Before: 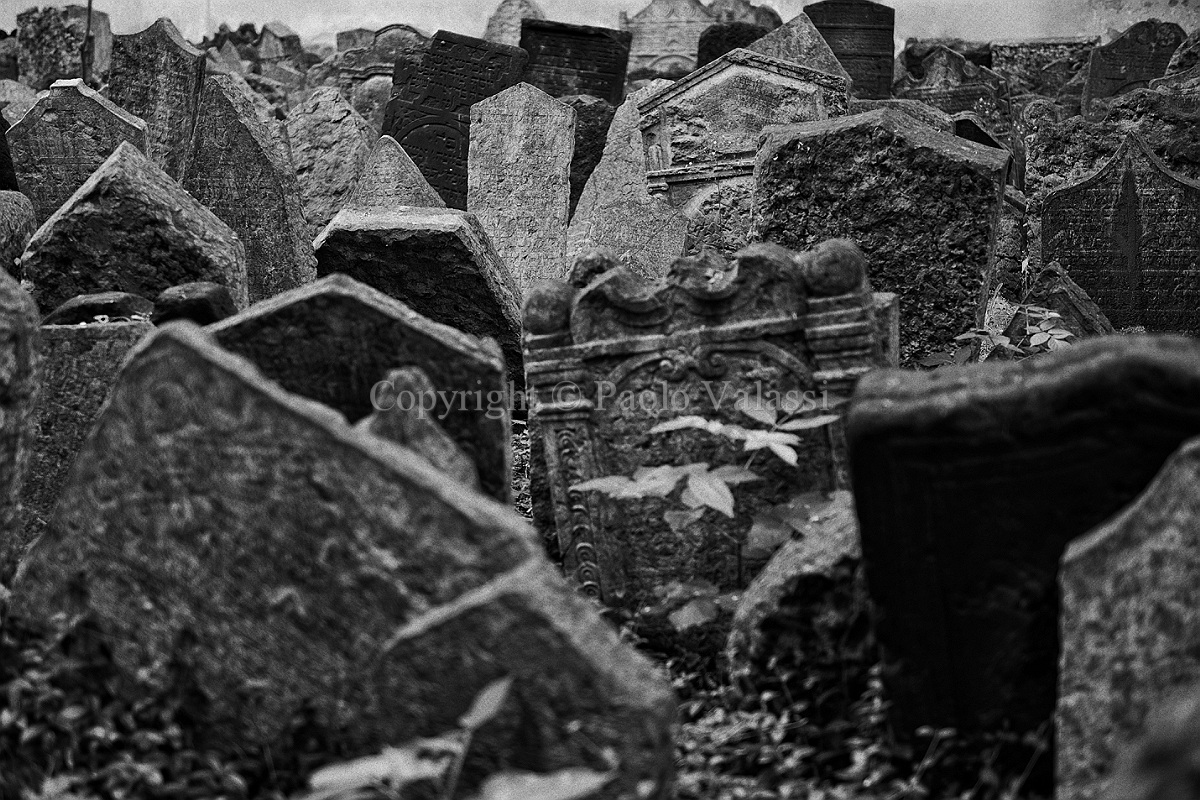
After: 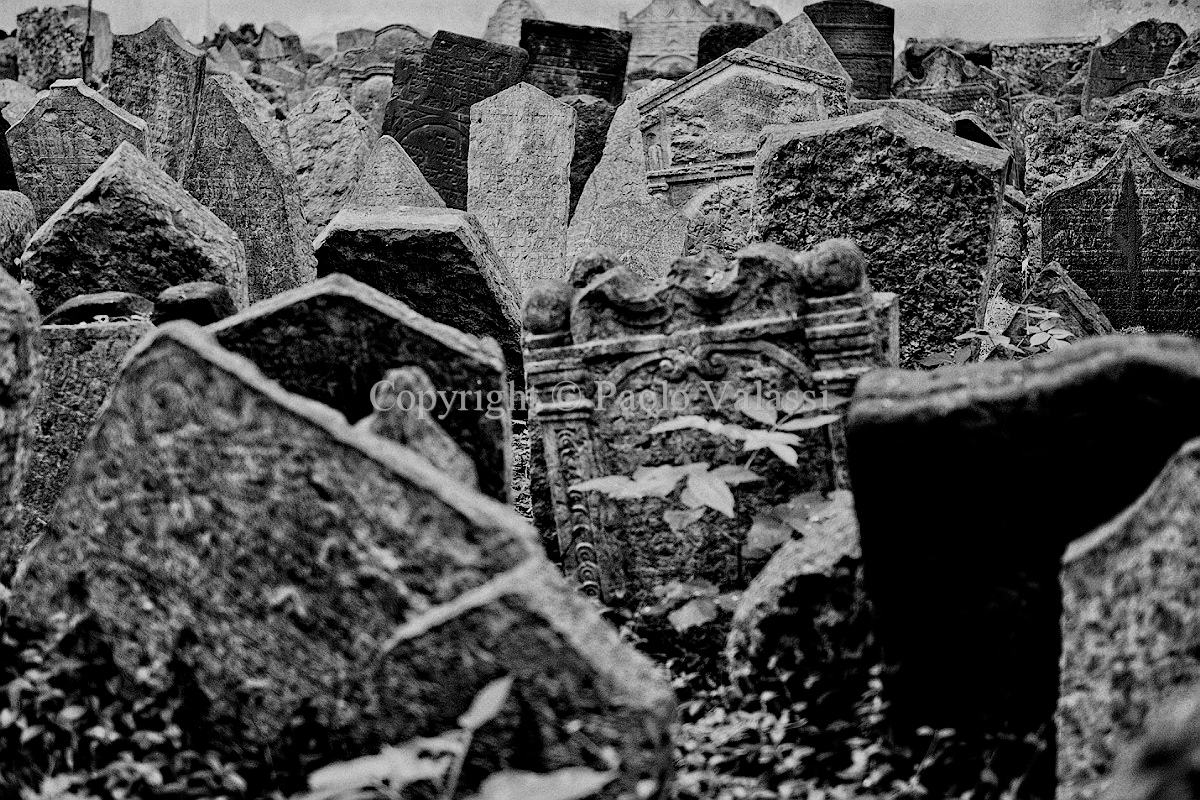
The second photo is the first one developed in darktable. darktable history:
local contrast: mode bilateral grid, contrast 20, coarseness 50, detail 120%, midtone range 0.2
contrast brightness saturation: saturation -0.05
filmic rgb: black relative exposure -7.32 EV, white relative exposure 5.09 EV, hardness 3.2
tone equalizer: -7 EV 0.15 EV, -6 EV 0.6 EV, -5 EV 1.15 EV, -4 EV 1.33 EV, -3 EV 1.15 EV, -2 EV 0.6 EV, -1 EV 0.15 EV, mask exposure compensation -0.5 EV
velvia: strength 15% | blend: blend mode lighten, opacity 100%; mask: uniform (no mask)
color balance rgb: perceptual saturation grading › global saturation 40%, global vibrance 15%
haze removal: compatibility mode true, adaptive false
